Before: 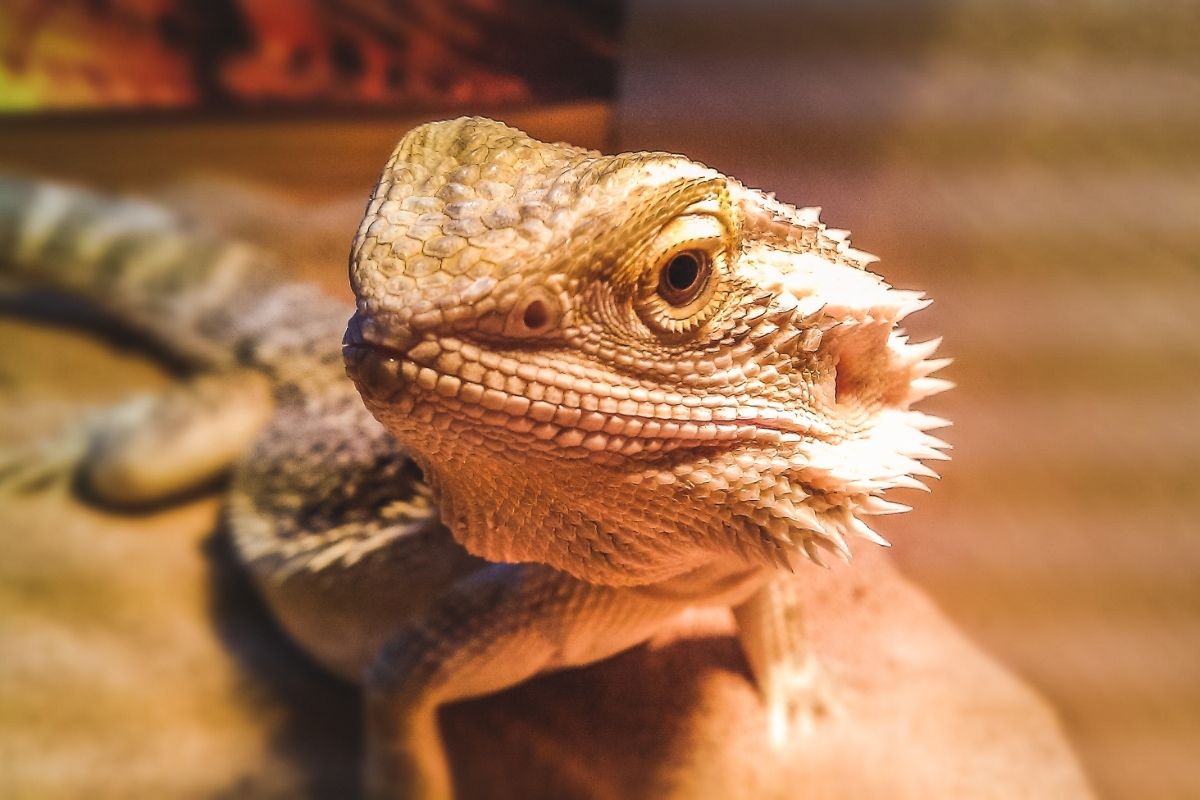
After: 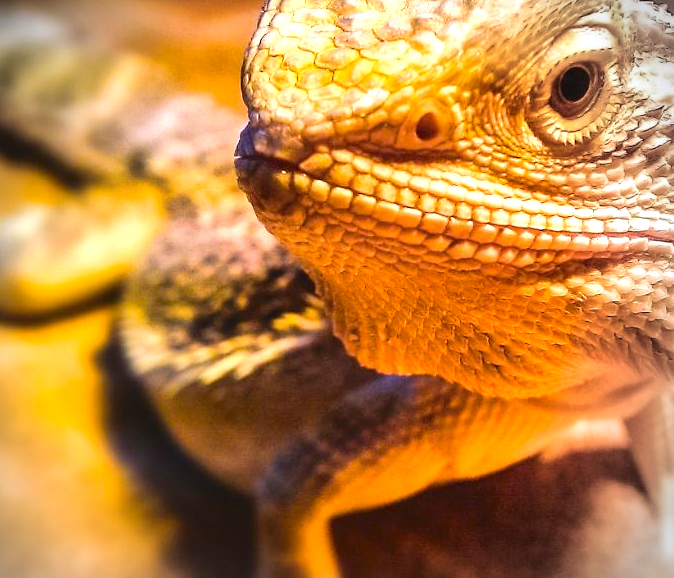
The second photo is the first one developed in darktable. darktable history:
color balance rgb: highlights gain › luminance 16.53%, highlights gain › chroma 2.872%, highlights gain › hue 262.52°, linear chroma grading › global chroma 20.545%, perceptual saturation grading › global saturation 17.377%, global vibrance 20%
tone curve: curves: ch0 [(0, 0) (0.003, 0.048) (0.011, 0.048) (0.025, 0.048) (0.044, 0.049) (0.069, 0.048) (0.1, 0.052) (0.136, 0.071) (0.177, 0.109) (0.224, 0.157) (0.277, 0.233) (0.335, 0.32) (0.399, 0.404) (0.468, 0.496) (0.543, 0.582) (0.623, 0.653) (0.709, 0.738) (0.801, 0.811) (0.898, 0.895) (1, 1)], color space Lab, independent channels, preserve colors none
vignetting: brightness -0.616, saturation -0.672, center (-0.124, -0.004)
crop: left 9.077%, top 23.541%, right 34.749%, bottom 4.203%
exposure: black level correction 0, exposure 0.695 EV, compensate exposure bias true, compensate highlight preservation false
